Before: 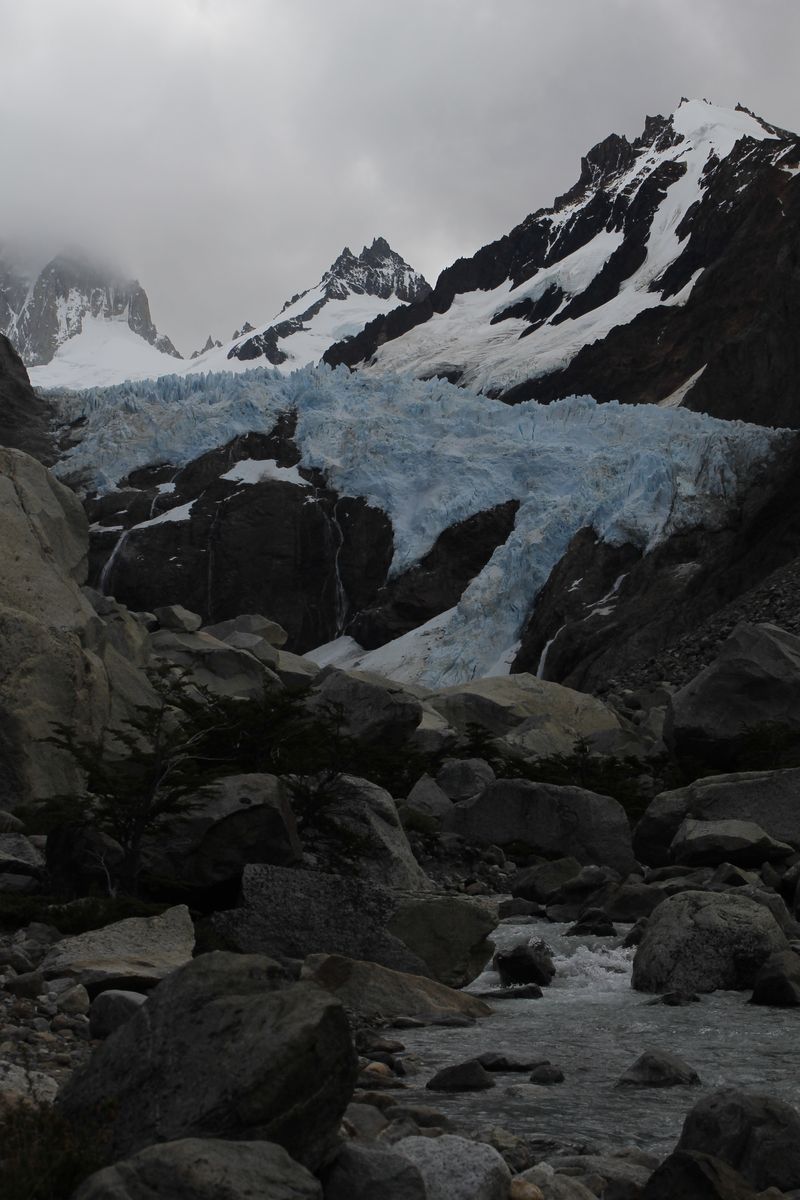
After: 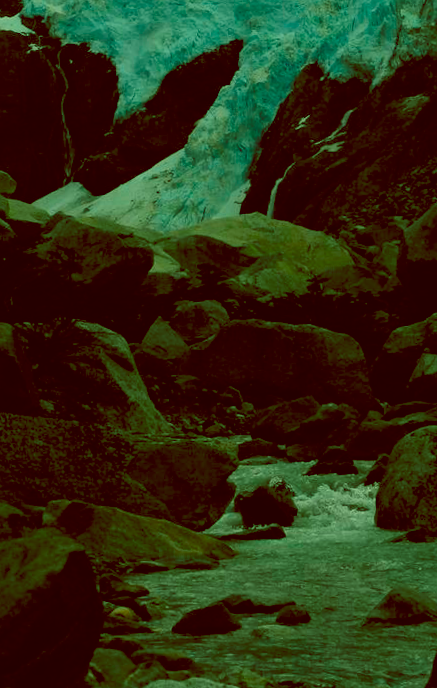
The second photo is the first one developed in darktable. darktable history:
color correction: highlights a* 11.96, highlights b* 11.58
crop: left 34.479%, top 38.822%, right 13.718%, bottom 5.172%
color balance: lift [1, 1.015, 0.987, 0.985], gamma [1, 0.959, 1.042, 0.958], gain [0.927, 0.938, 1.072, 0.928], contrast 1.5%
rotate and perspective: rotation -2.22°, lens shift (horizontal) -0.022, automatic cropping off
color balance rgb: shadows lift › chroma 11.71%, shadows lift › hue 133.46°, power › chroma 2.15%, power › hue 166.83°, highlights gain › chroma 4%, highlights gain › hue 200.2°, perceptual saturation grading › global saturation 18.05%
exposure: exposure 0.64 EV, compensate highlight preservation false
white balance: red 1.029, blue 0.92
